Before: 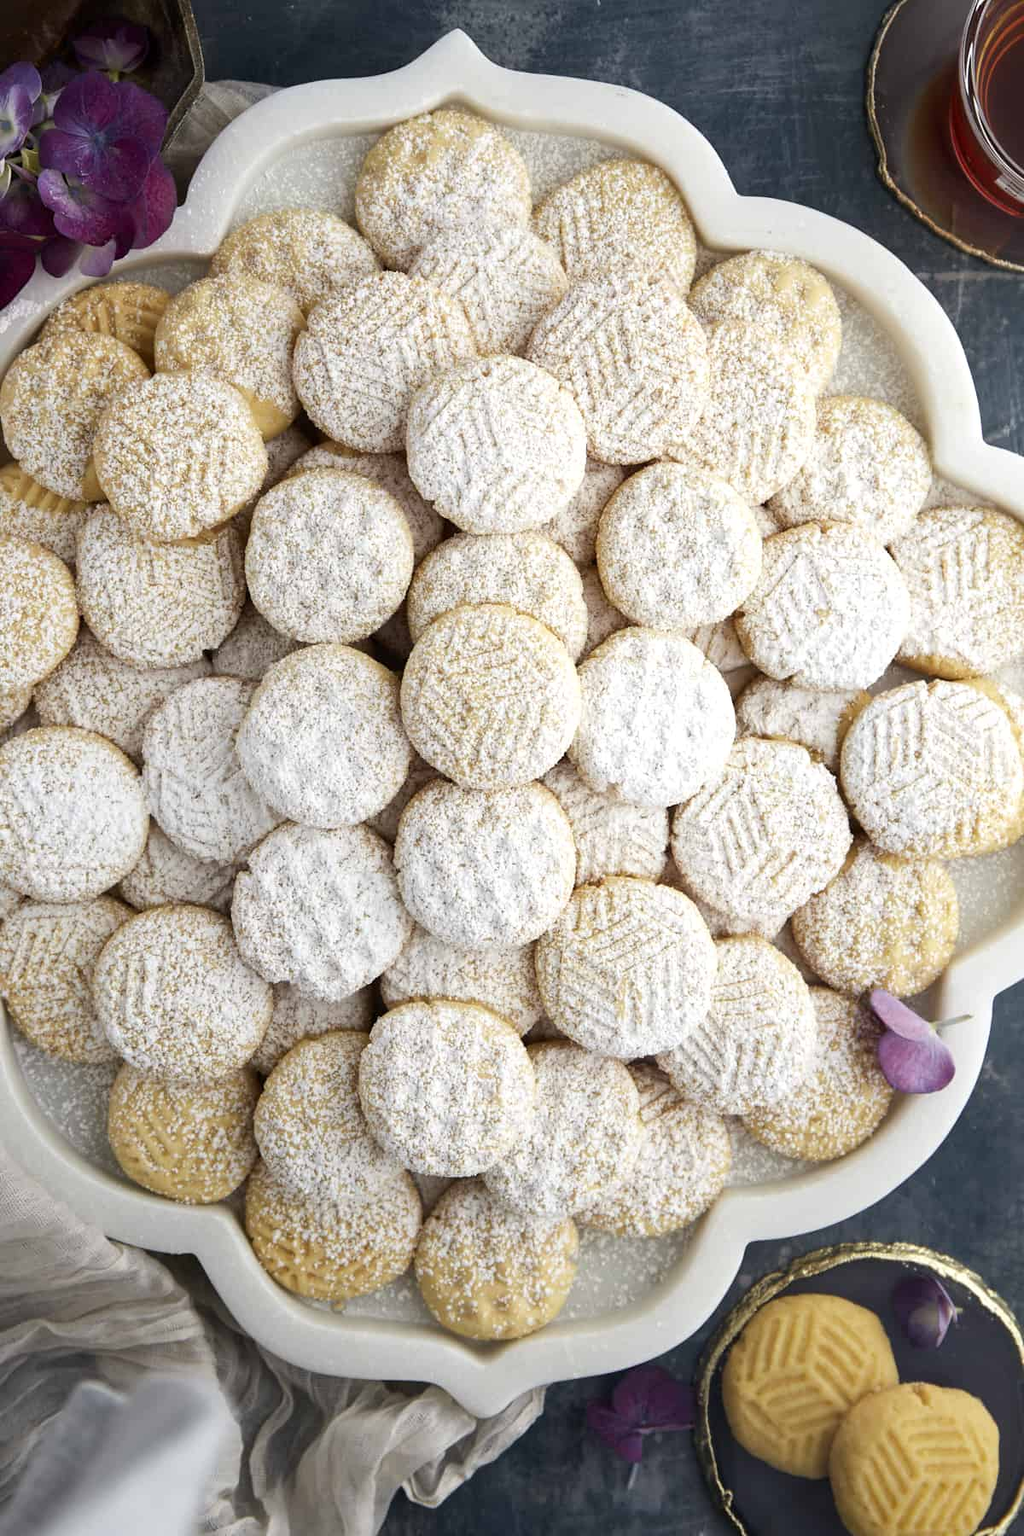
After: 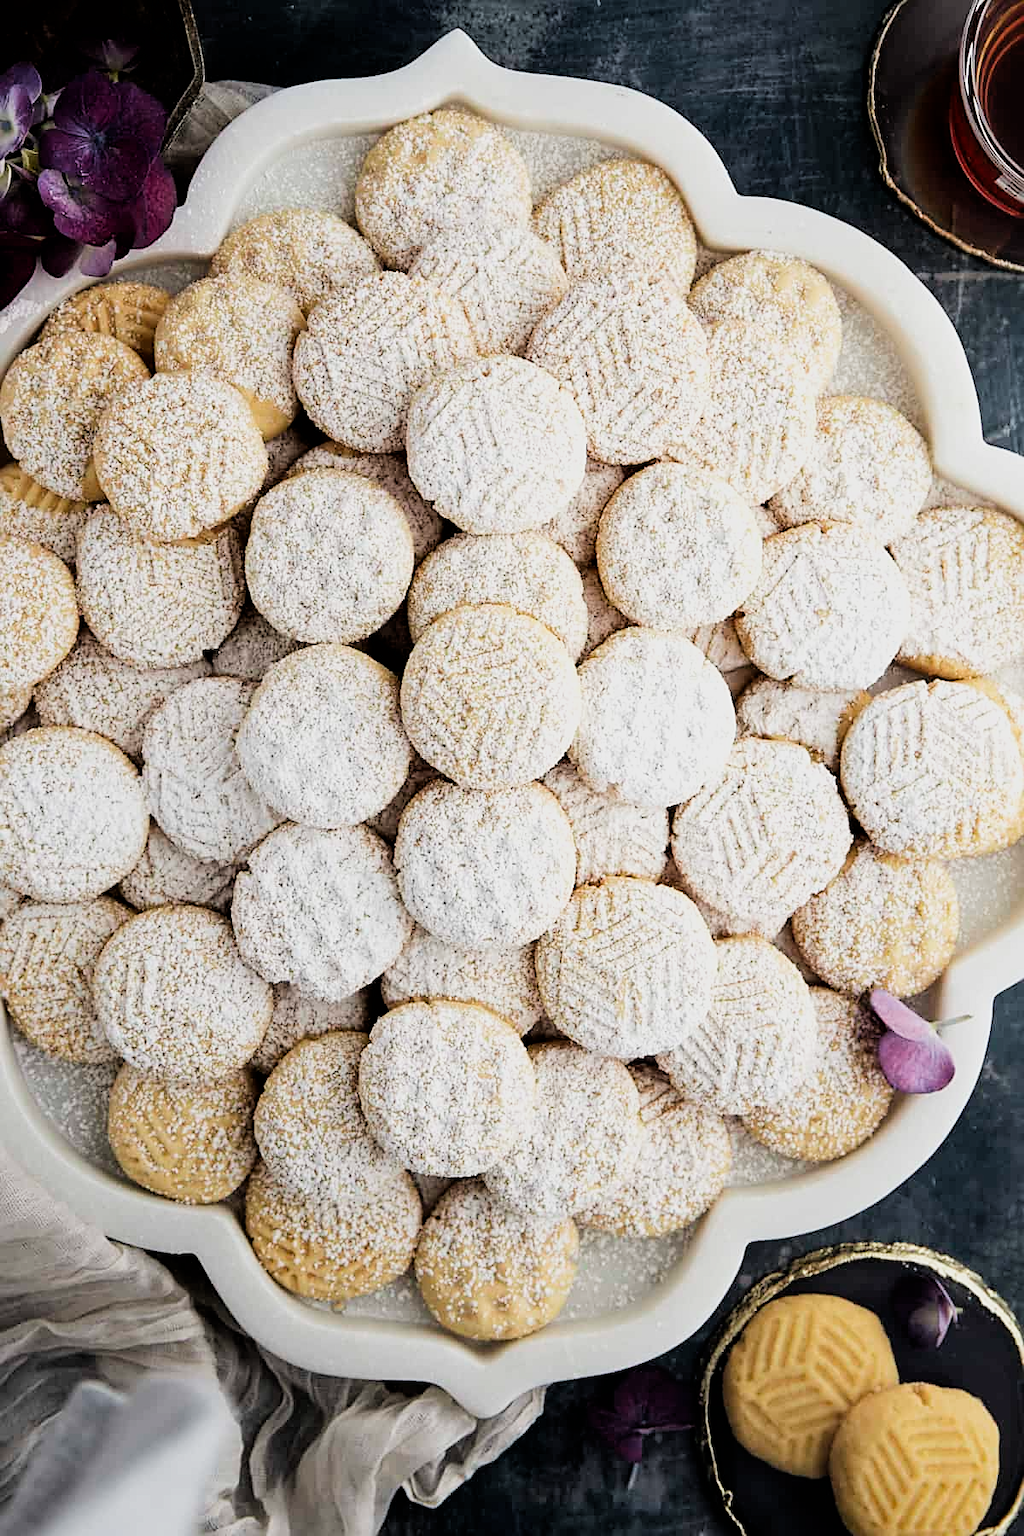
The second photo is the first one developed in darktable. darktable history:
filmic rgb: black relative exposure -5.01 EV, white relative exposure 3.54 EV, hardness 3.17, contrast 1.3, highlights saturation mix -49.92%
sharpen: on, module defaults
